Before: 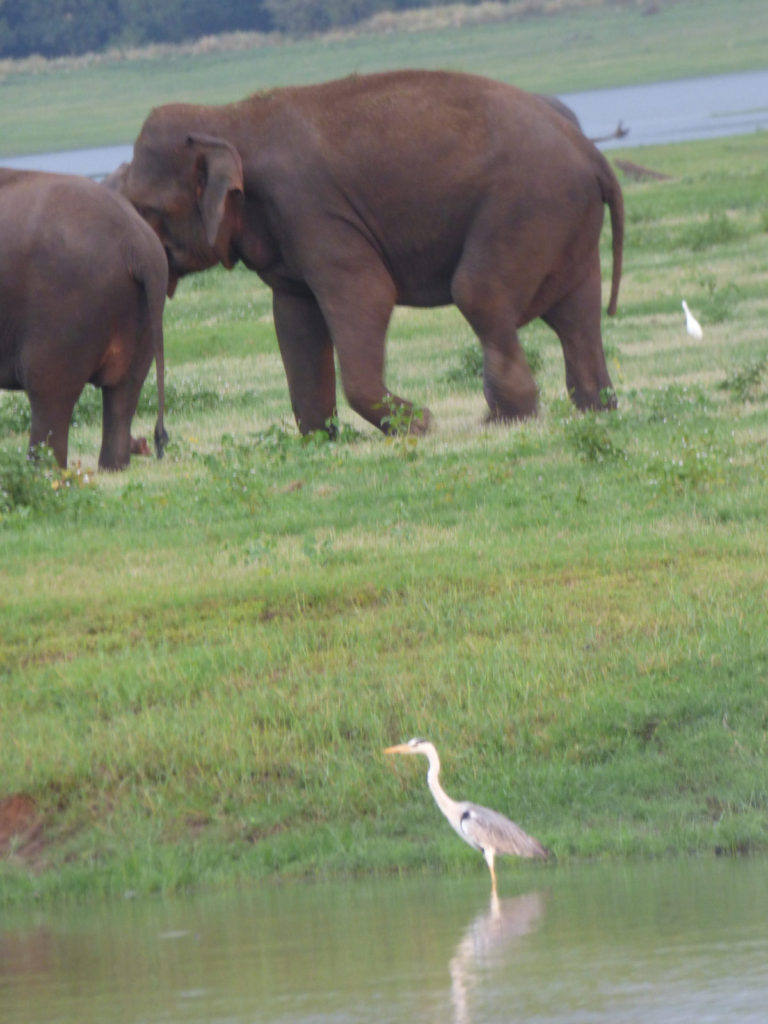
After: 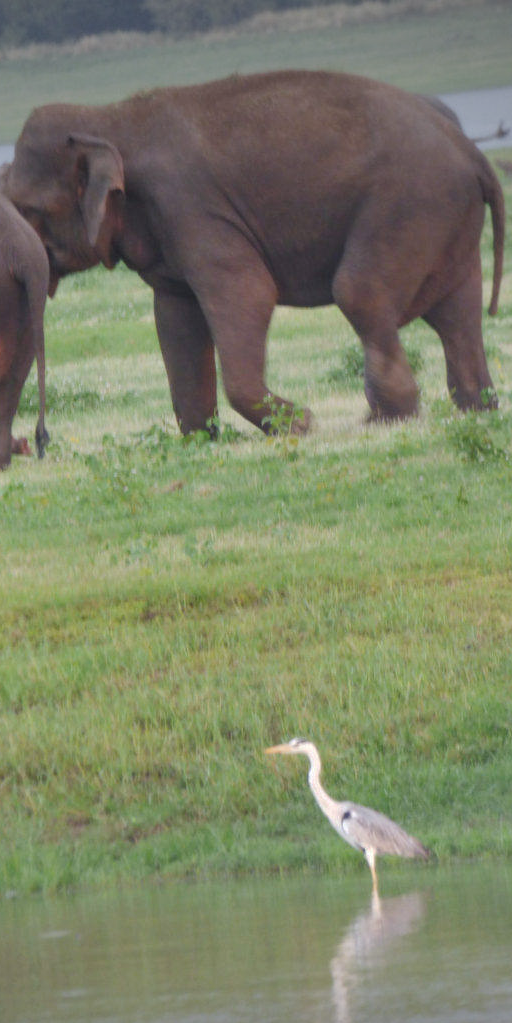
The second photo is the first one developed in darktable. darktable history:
shadows and highlights: shadows 74.27, highlights -60.86, soften with gaussian
vignetting: fall-off start 97.87%, fall-off radius 99.09%, center (-0.036, 0.143), width/height ratio 1.365
tone curve: curves: ch0 [(0, 0) (0.003, 0.018) (0.011, 0.024) (0.025, 0.038) (0.044, 0.067) (0.069, 0.098) (0.1, 0.13) (0.136, 0.165) (0.177, 0.205) (0.224, 0.249) (0.277, 0.304) (0.335, 0.365) (0.399, 0.432) (0.468, 0.505) (0.543, 0.579) (0.623, 0.652) (0.709, 0.725) (0.801, 0.802) (0.898, 0.876) (1, 1)], preserve colors none
crop and rotate: left 15.573%, right 17.732%
